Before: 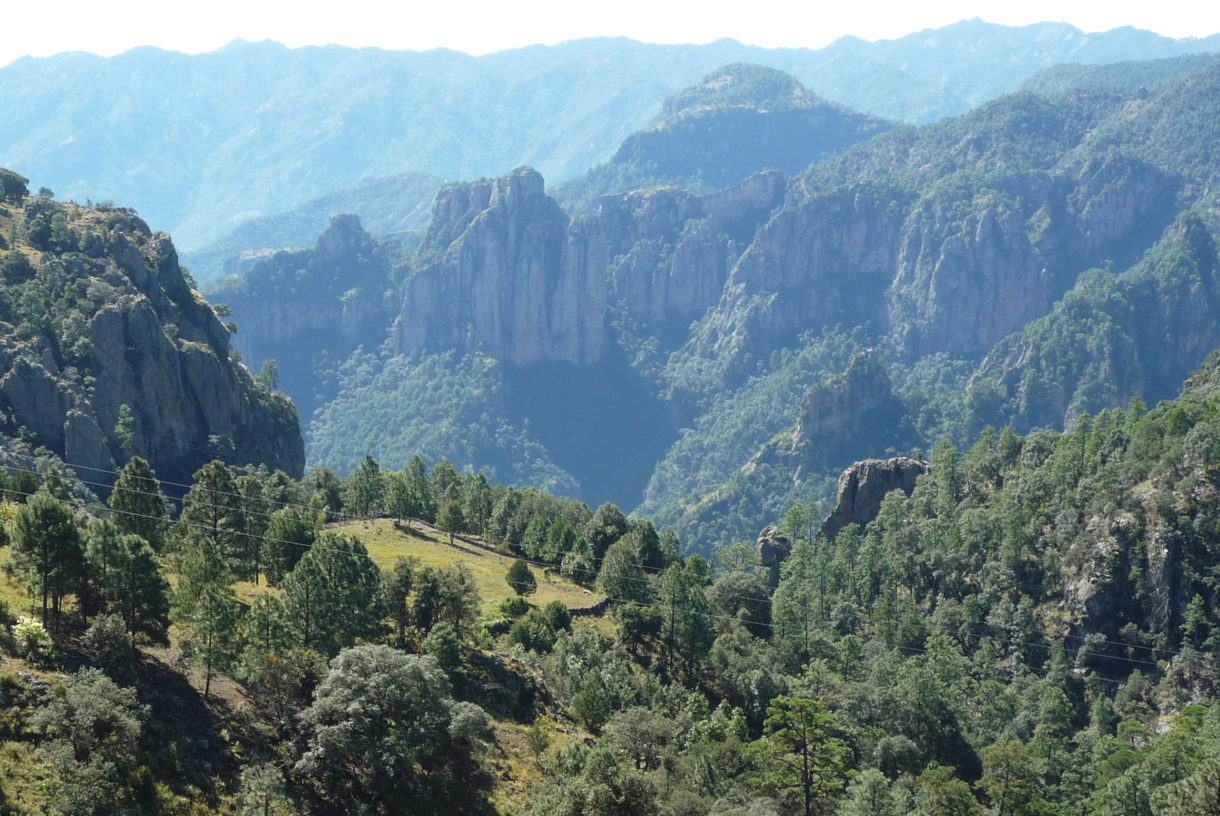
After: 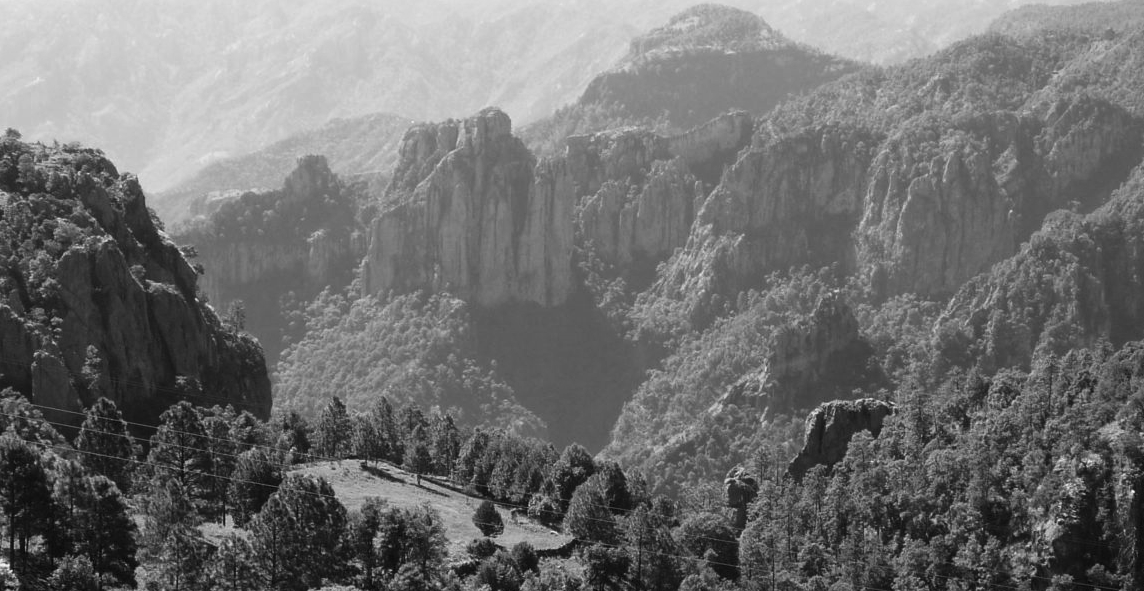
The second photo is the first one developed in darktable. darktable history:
crop: left 2.737%, top 7.287%, right 3.421%, bottom 20.179%
contrast brightness saturation: contrast 0.12, brightness -0.12, saturation 0.2
monochrome: on, module defaults
color balance rgb: perceptual saturation grading › global saturation 30%, global vibrance 20%
